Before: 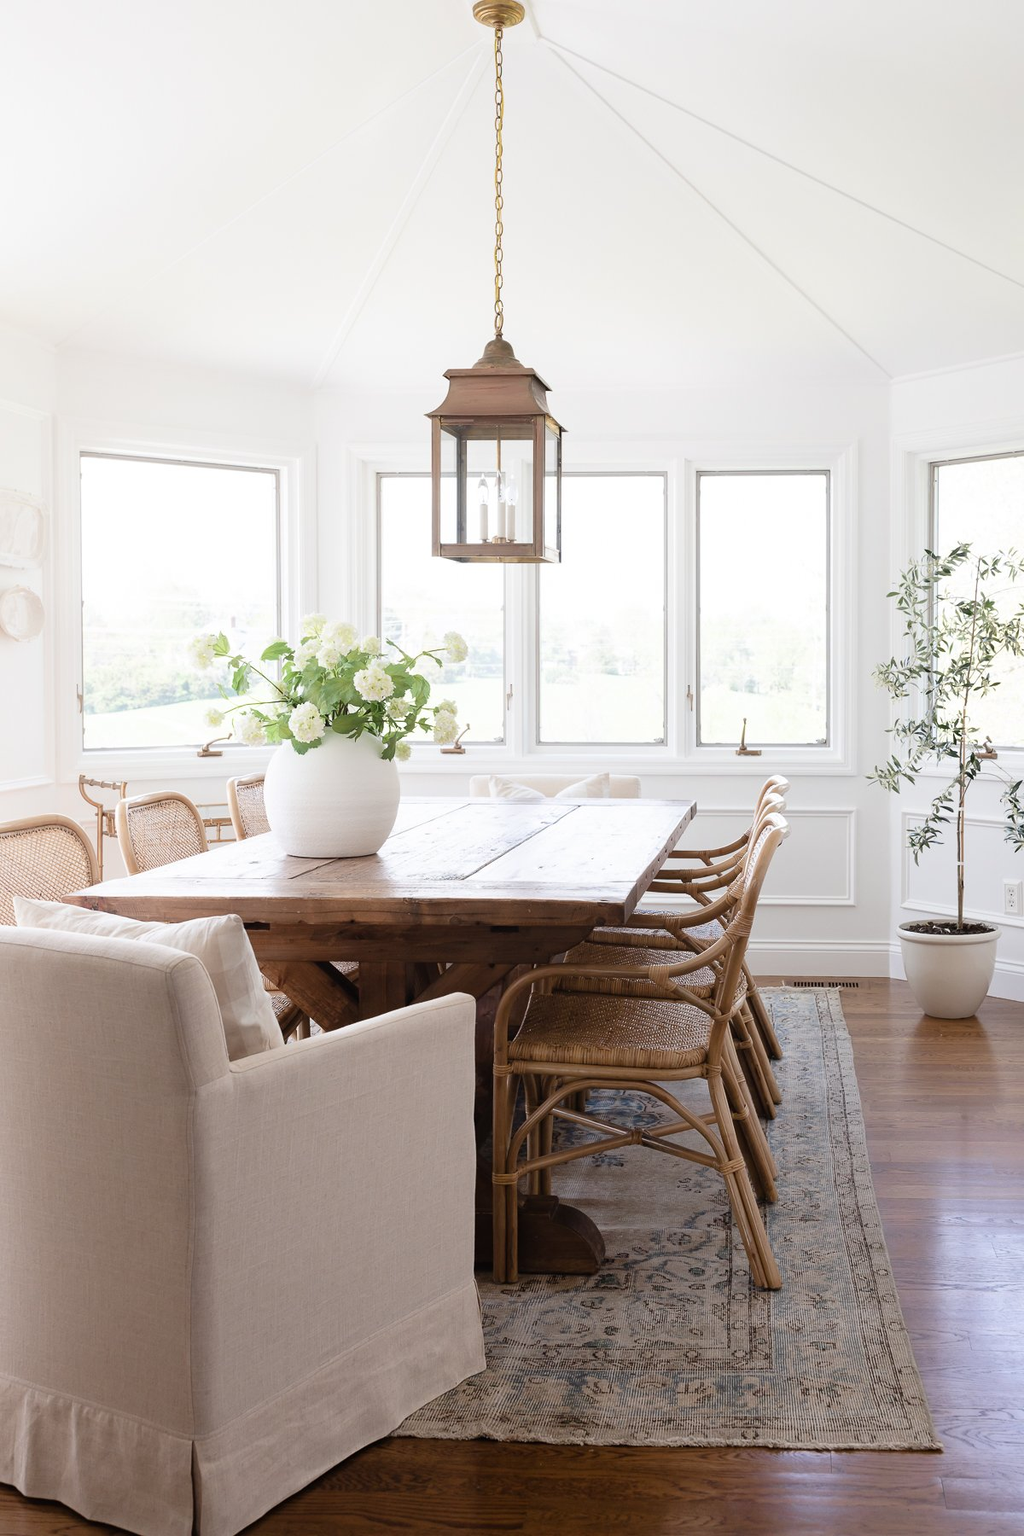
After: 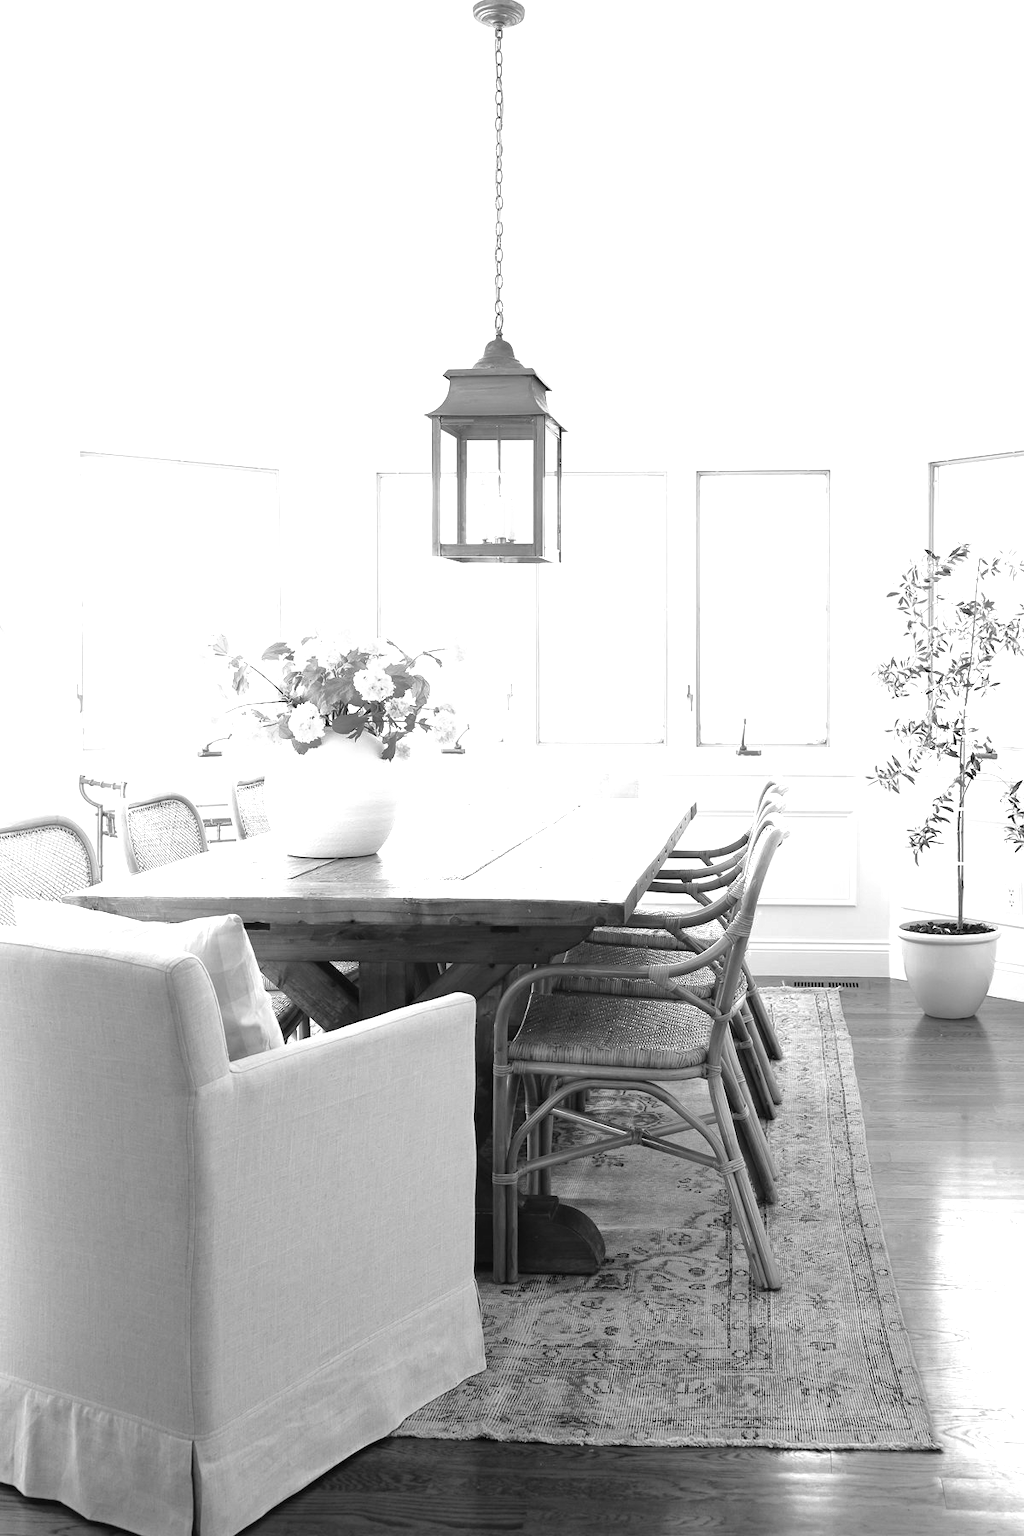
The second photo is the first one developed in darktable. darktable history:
shadows and highlights: shadows -20.35, white point adjustment -2.12, highlights -34.83
color zones: curves: ch0 [(0, 0.613) (0.01, 0.613) (0.245, 0.448) (0.498, 0.529) (0.642, 0.665) (0.879, 0.777) (0.99, 0.613)]; ch1 [(0, 0) (0.143, 0) (0.286, 0) (0.429, 0) (0.571, 0) (0.714, 0) (0.857, 0)]
exposure: black level correction 0, exposure 0.89 EV, compensate highlight preservation false
